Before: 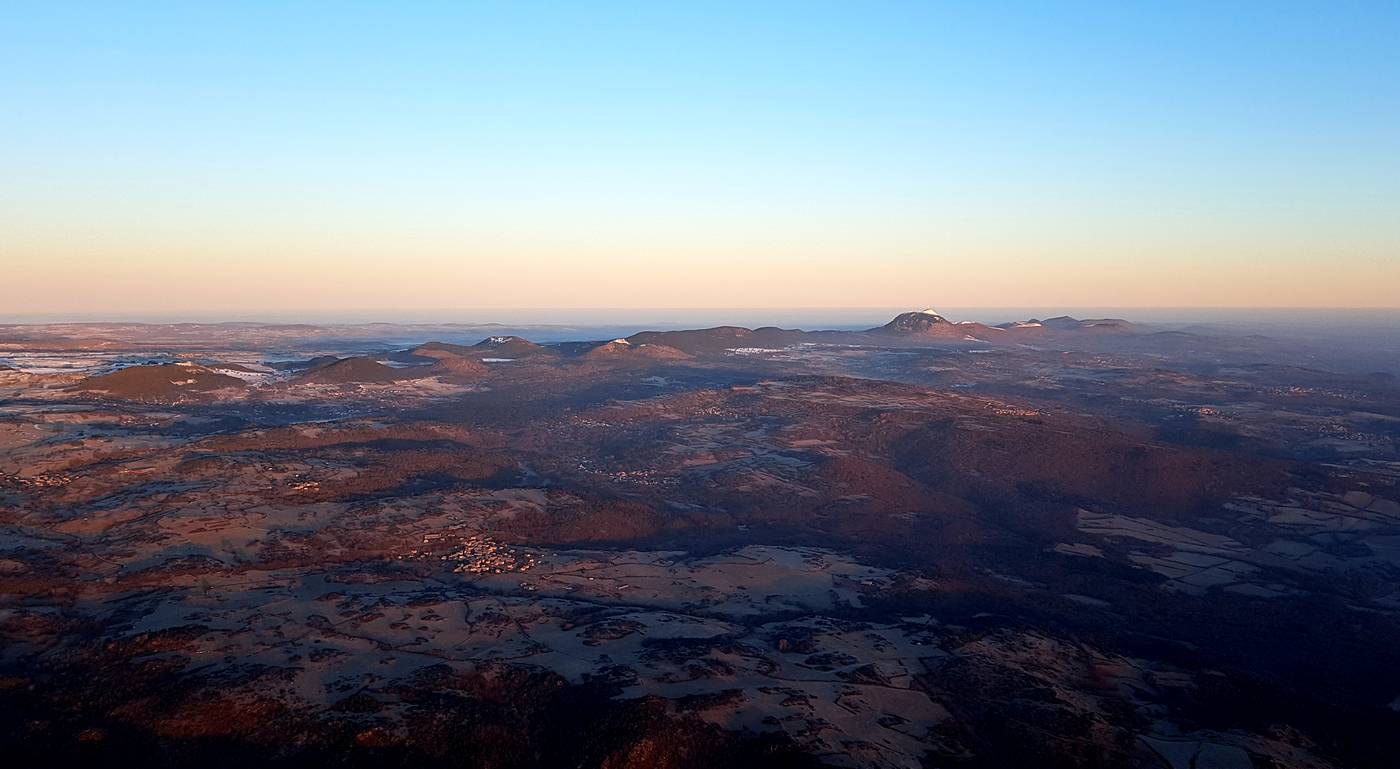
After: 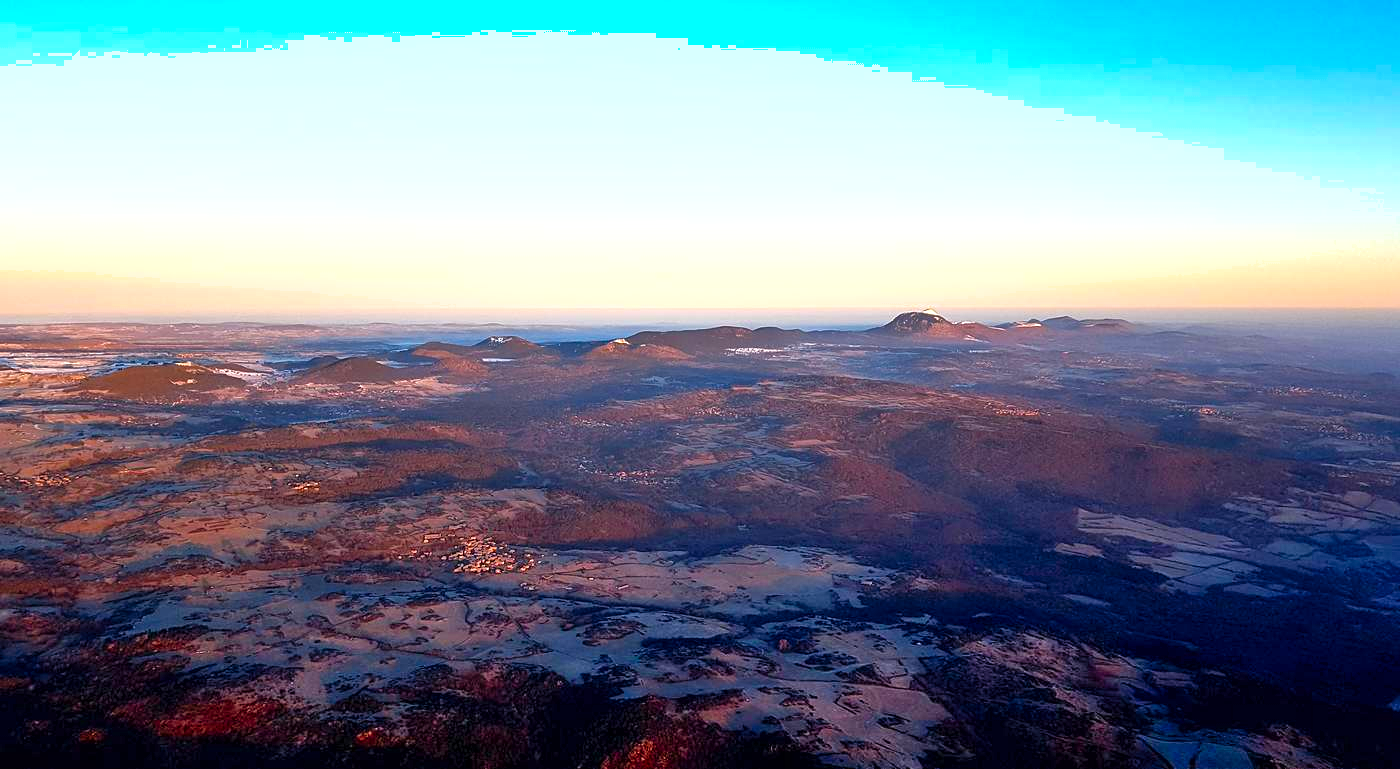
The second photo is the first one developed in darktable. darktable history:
exposure: exposure 0.6 EV, compensate highlight preservation false
shadows and highlights: soften with gaussian
color balance rgb: perceptual saturation grading › global saturation 25%, global vibrance 20%
